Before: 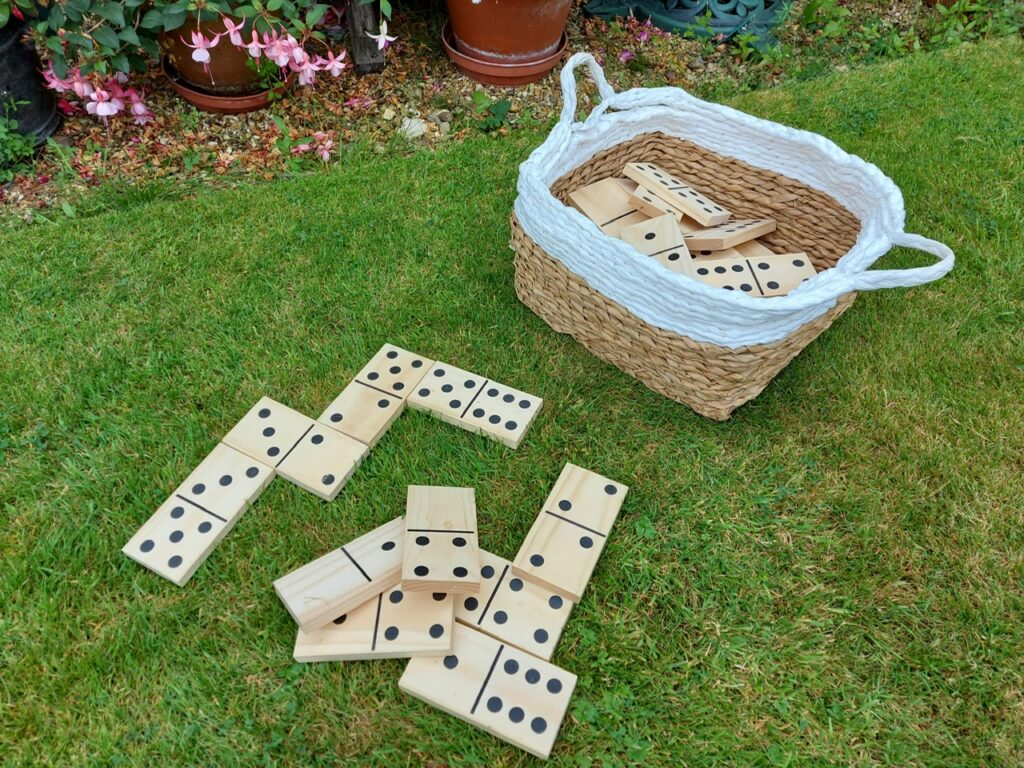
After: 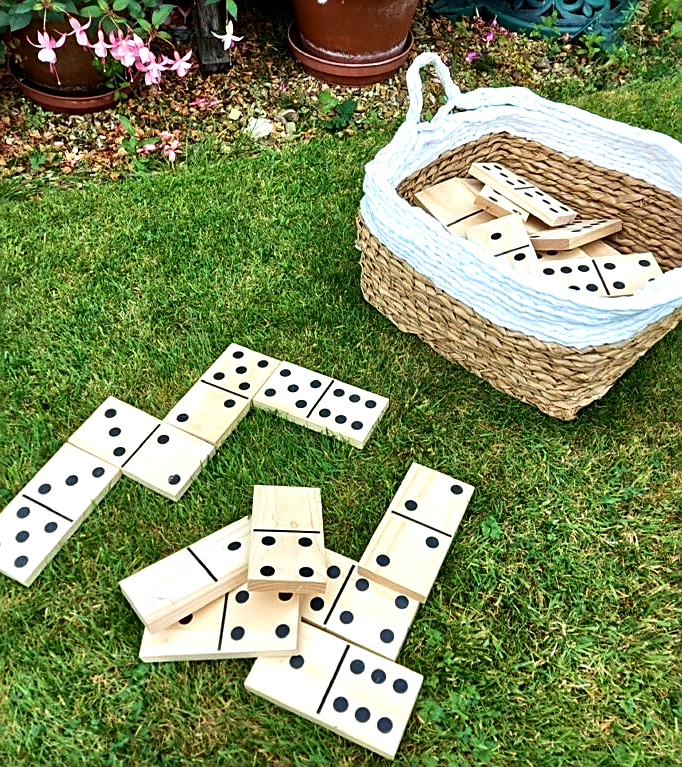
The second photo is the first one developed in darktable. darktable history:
velvia: on, module defaults
local contrast: mode bilateral grid, contrast 25, coarseness 60, detail 151%, midtone range 0.2
tone equalizer: -8 EV -0.75 EV, -7 EV -0.7 EV, -6 EV -0.6 EV, -5 EV -0.4 EV, -3 EV 0.4 EV, -2 EV 0.6 EV, -1 EV 0.7 EV, +0 EV 0.75 EV, edges refinement/feathering 500, mask exposure compensation -1.57 EV, preserve details no
crop and rotate: left 15.055%, right 18.278%
sharpen: on, module defaults
